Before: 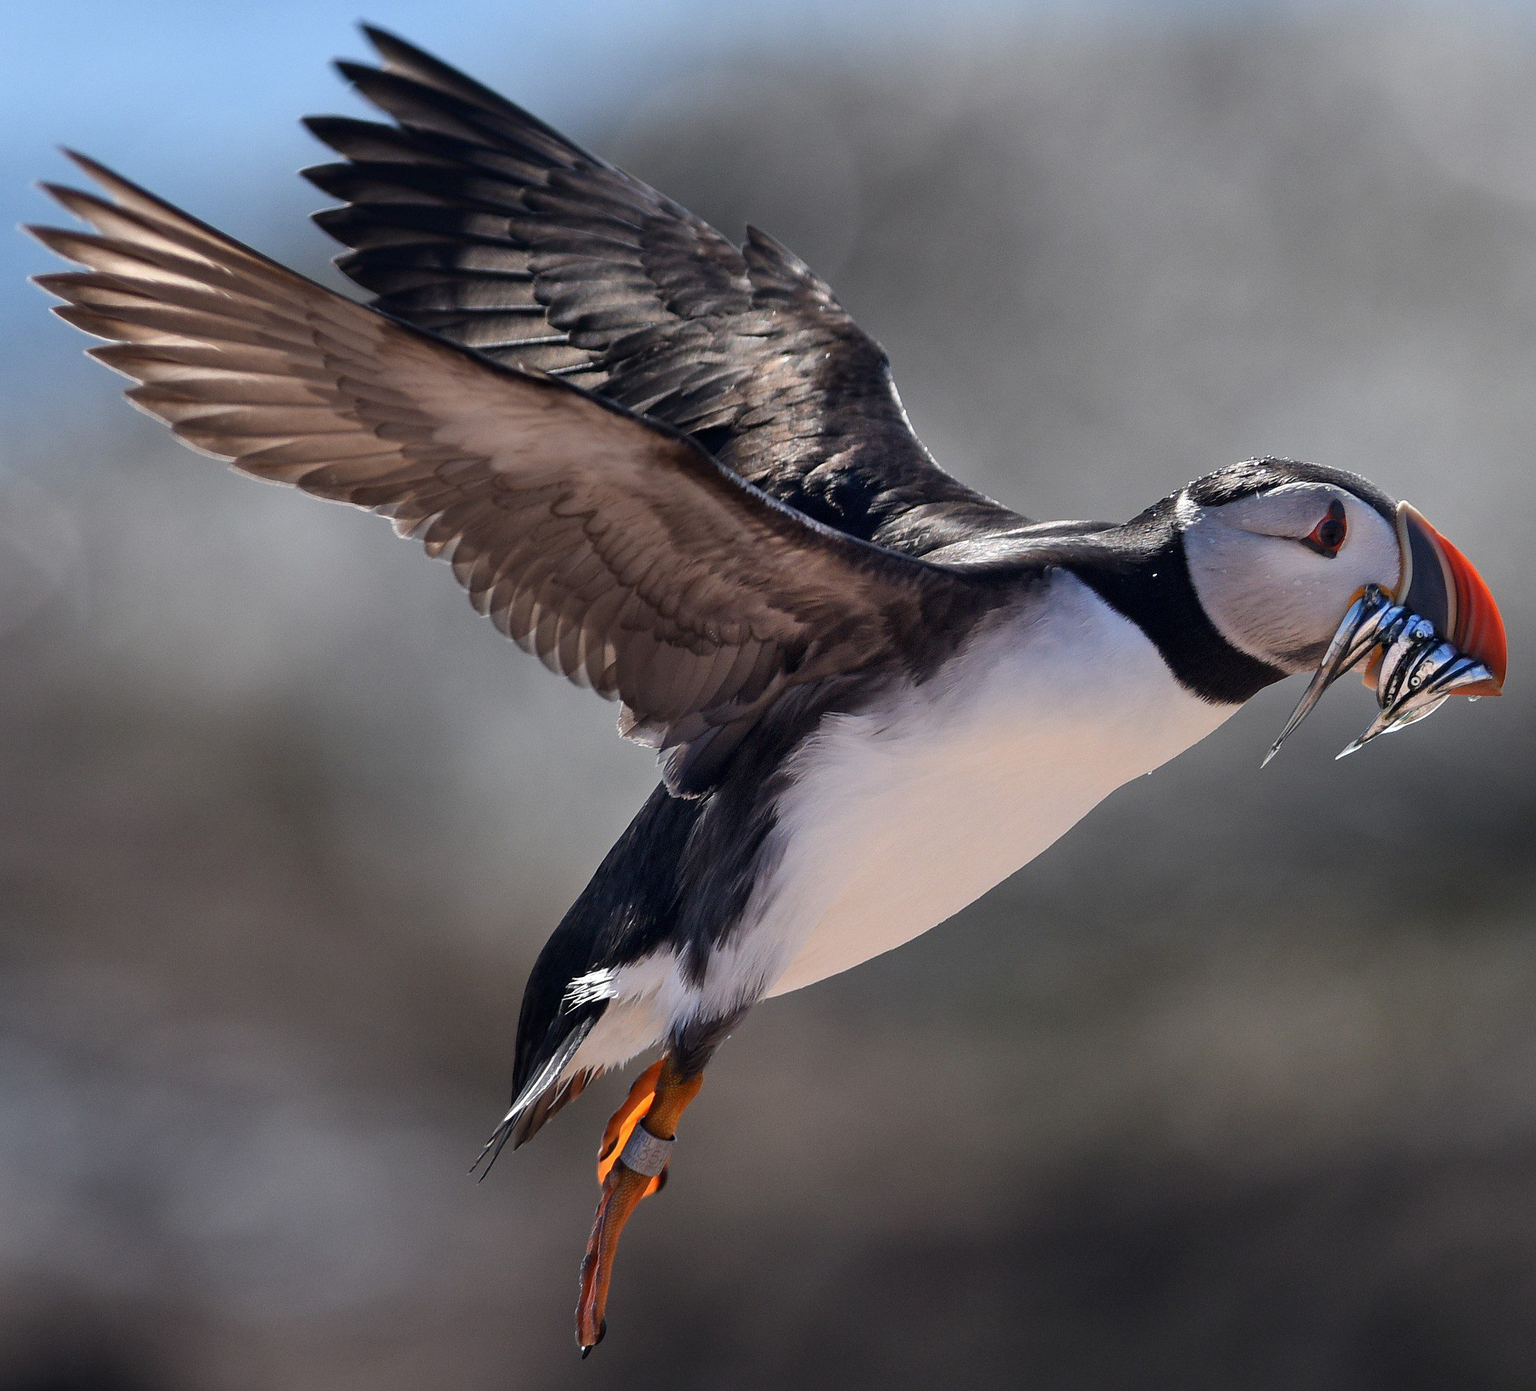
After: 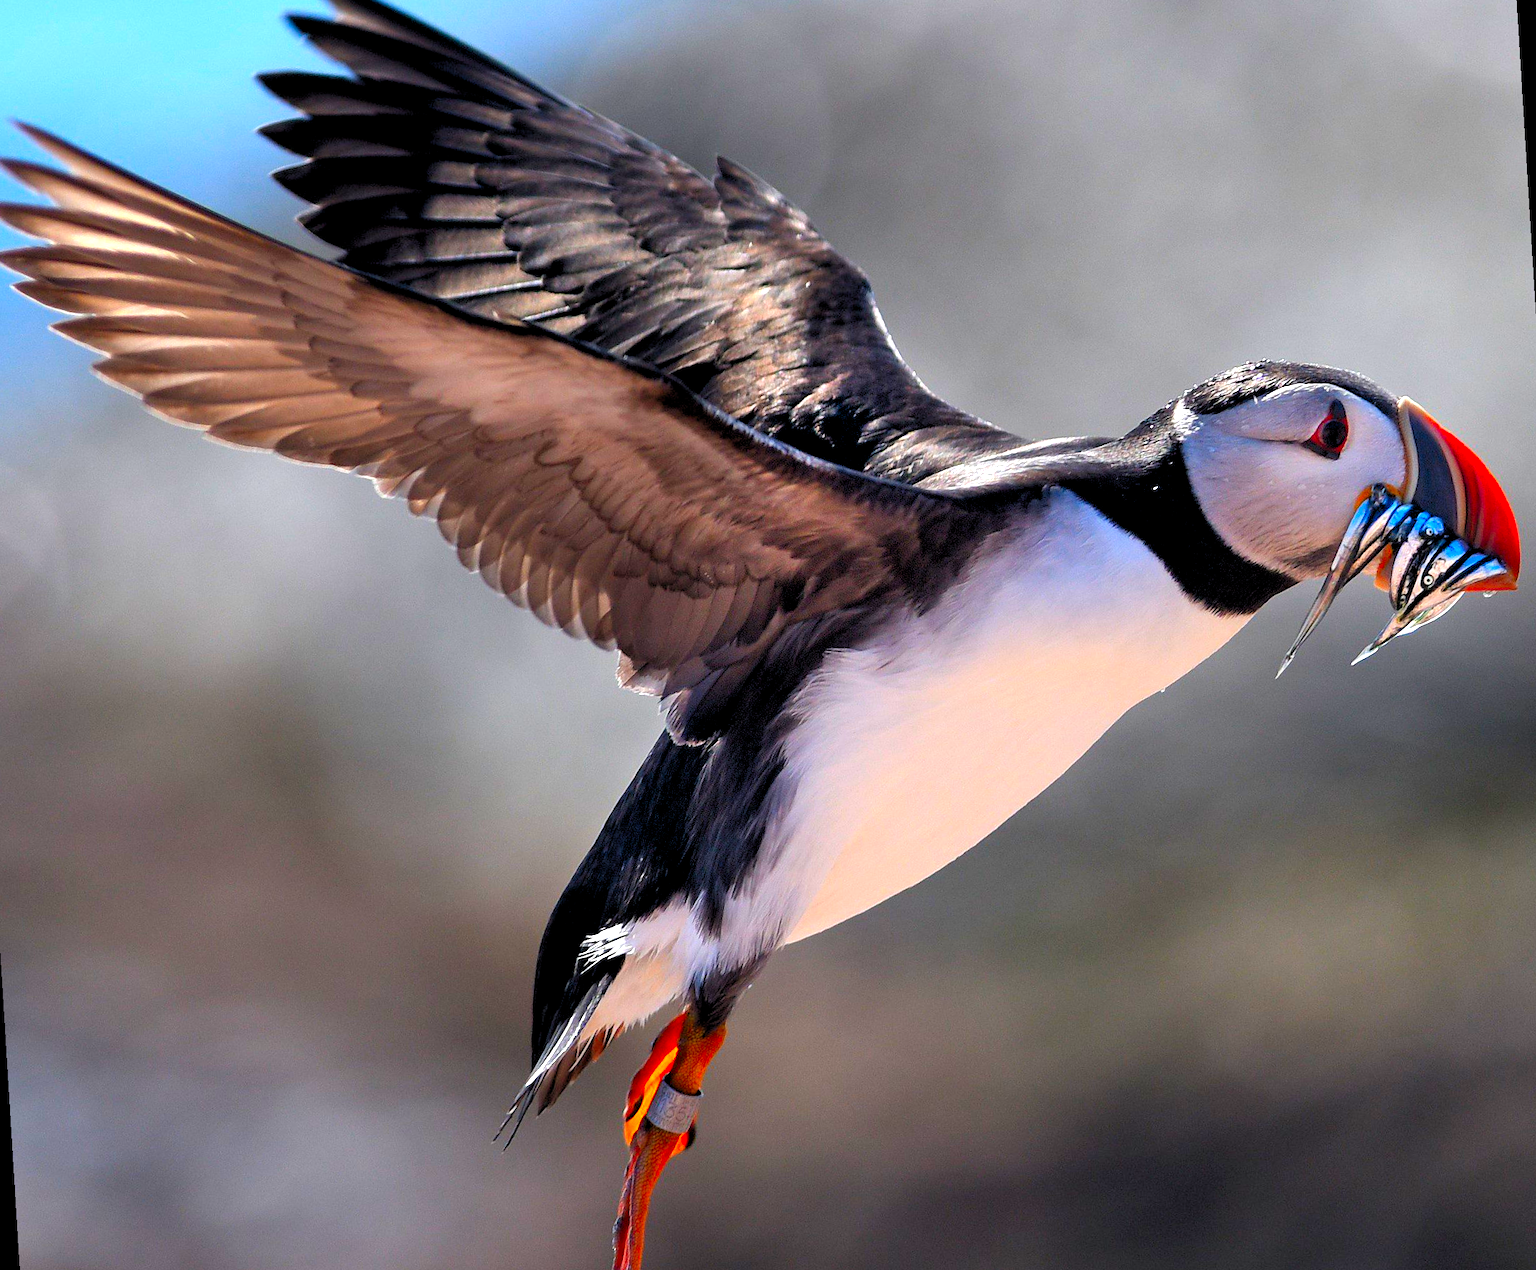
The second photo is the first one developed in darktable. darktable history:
exposure: black level correction 0, exposure 0.4 EV, compensate exposure bias true, compensate highlight preservation false
rotate and perspective: rotation -3.52°, crop left 0.036, crop right 0.964, crop top 0.081, crop bottom 0.919
rgb levels: levels [[0.01, 0.419, 0.839], [0, 0.5, 1], [0, 0.5, 1]]
color correction: saturation 1.8
